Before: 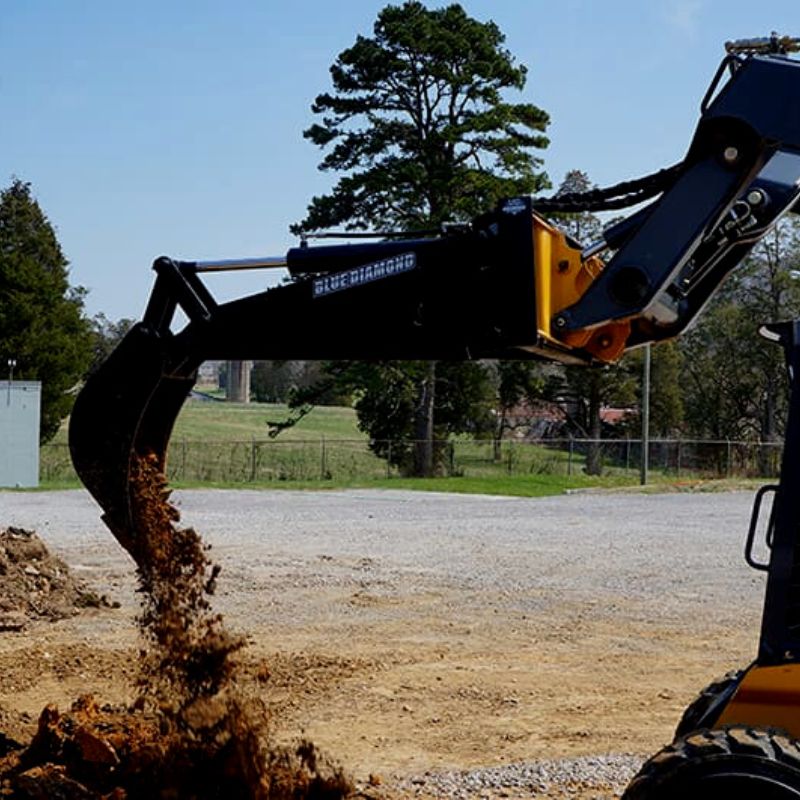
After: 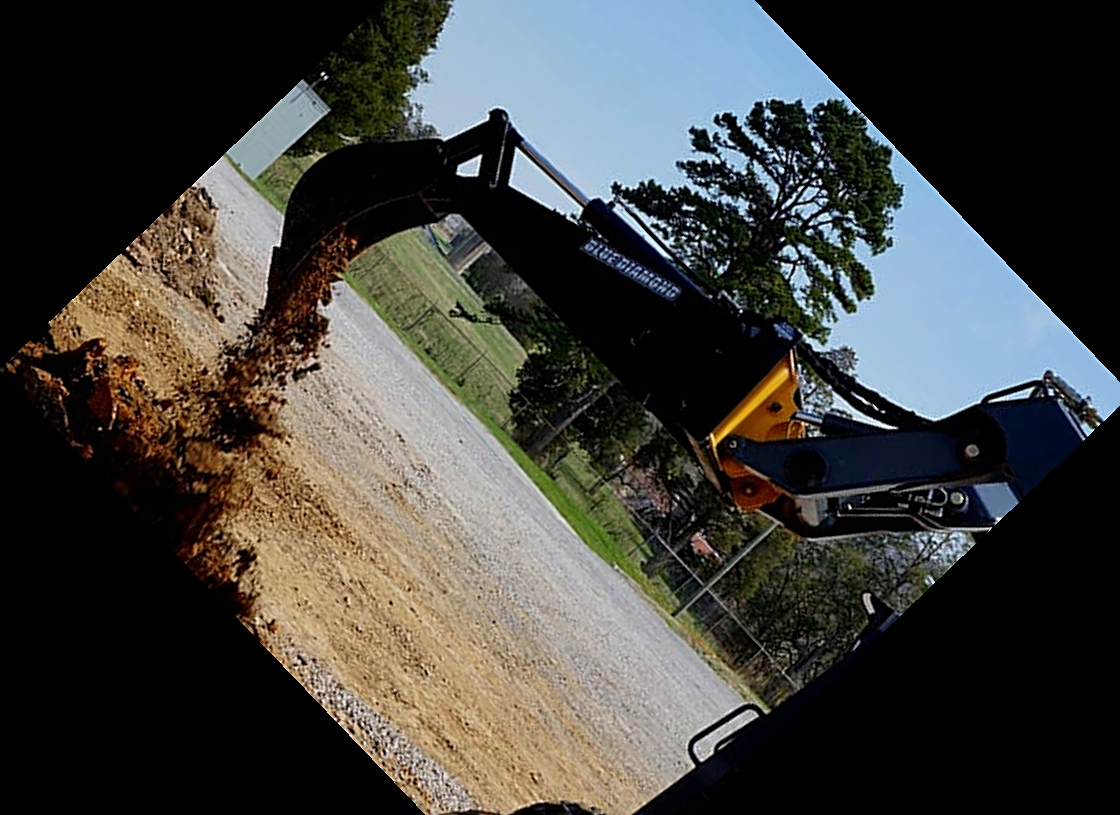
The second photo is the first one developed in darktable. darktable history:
color balance: contrast fulcrum 17.78%
crop and rotate: angle -46.26°, top 16.234%, right 0.912%, bottom 11.704%
sharpen: on, module defaults
